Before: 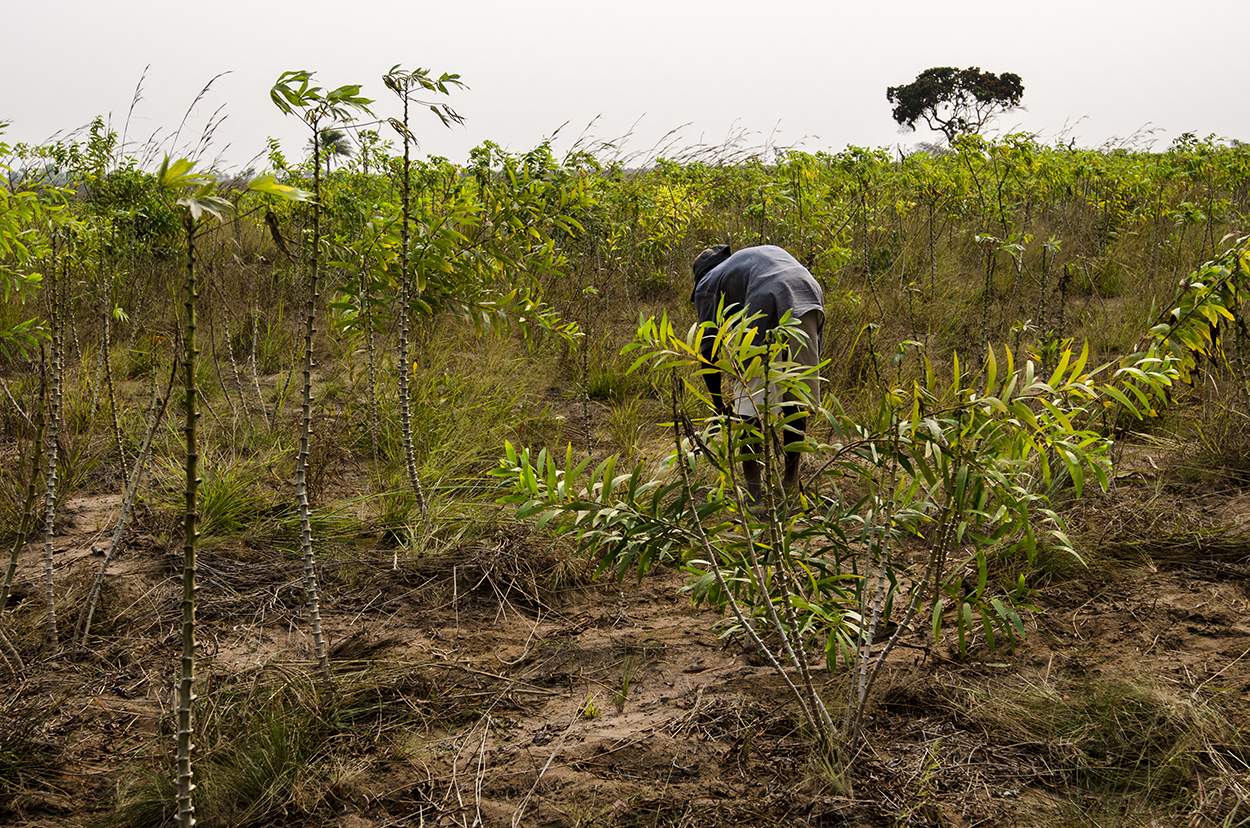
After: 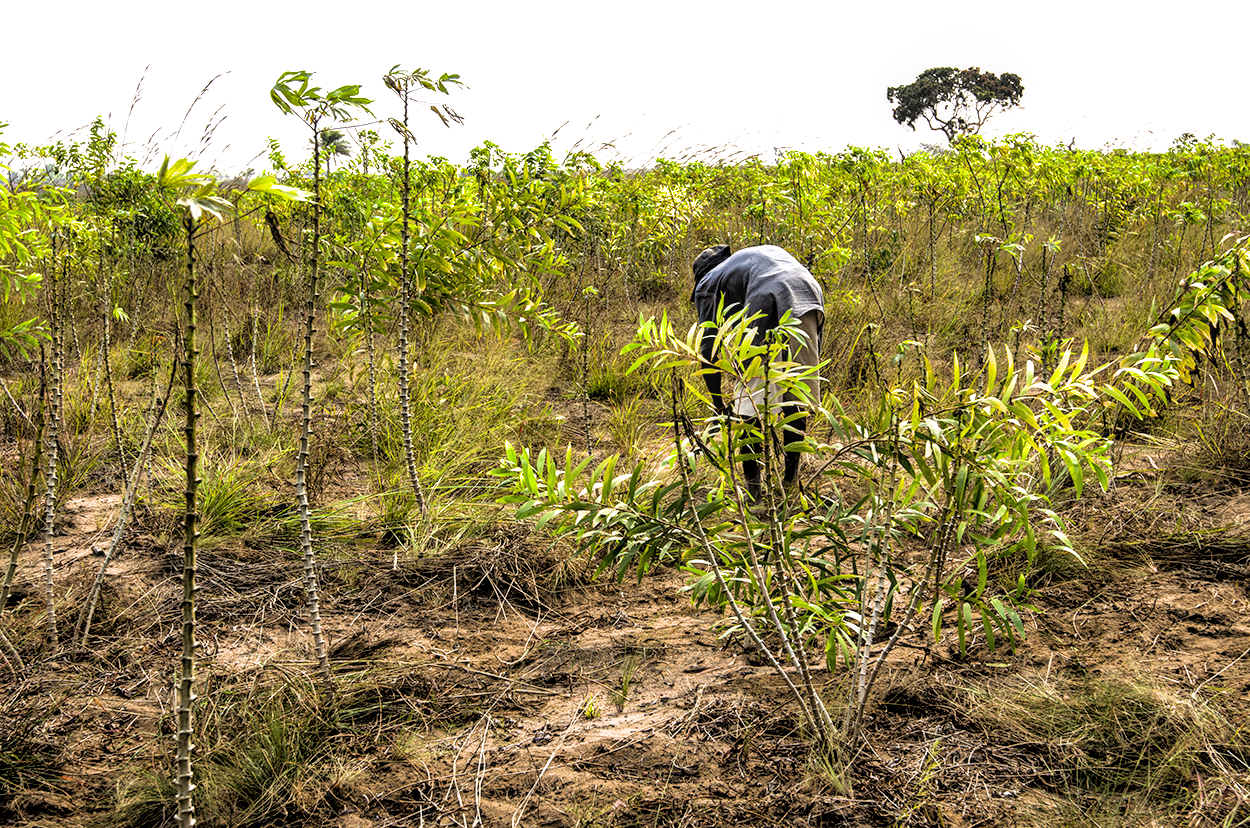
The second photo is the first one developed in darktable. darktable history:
shadows and highlights: on, module defaults
exposure: black level correction 0, exposure 1.2 EV, compensate exposure bias true, compensate highlight preservation false
filmic rgb: black relative exposure -4.93 EV, white relative exposure 2.84 EV, hardness 3.72
local contrast: on, module defaults
